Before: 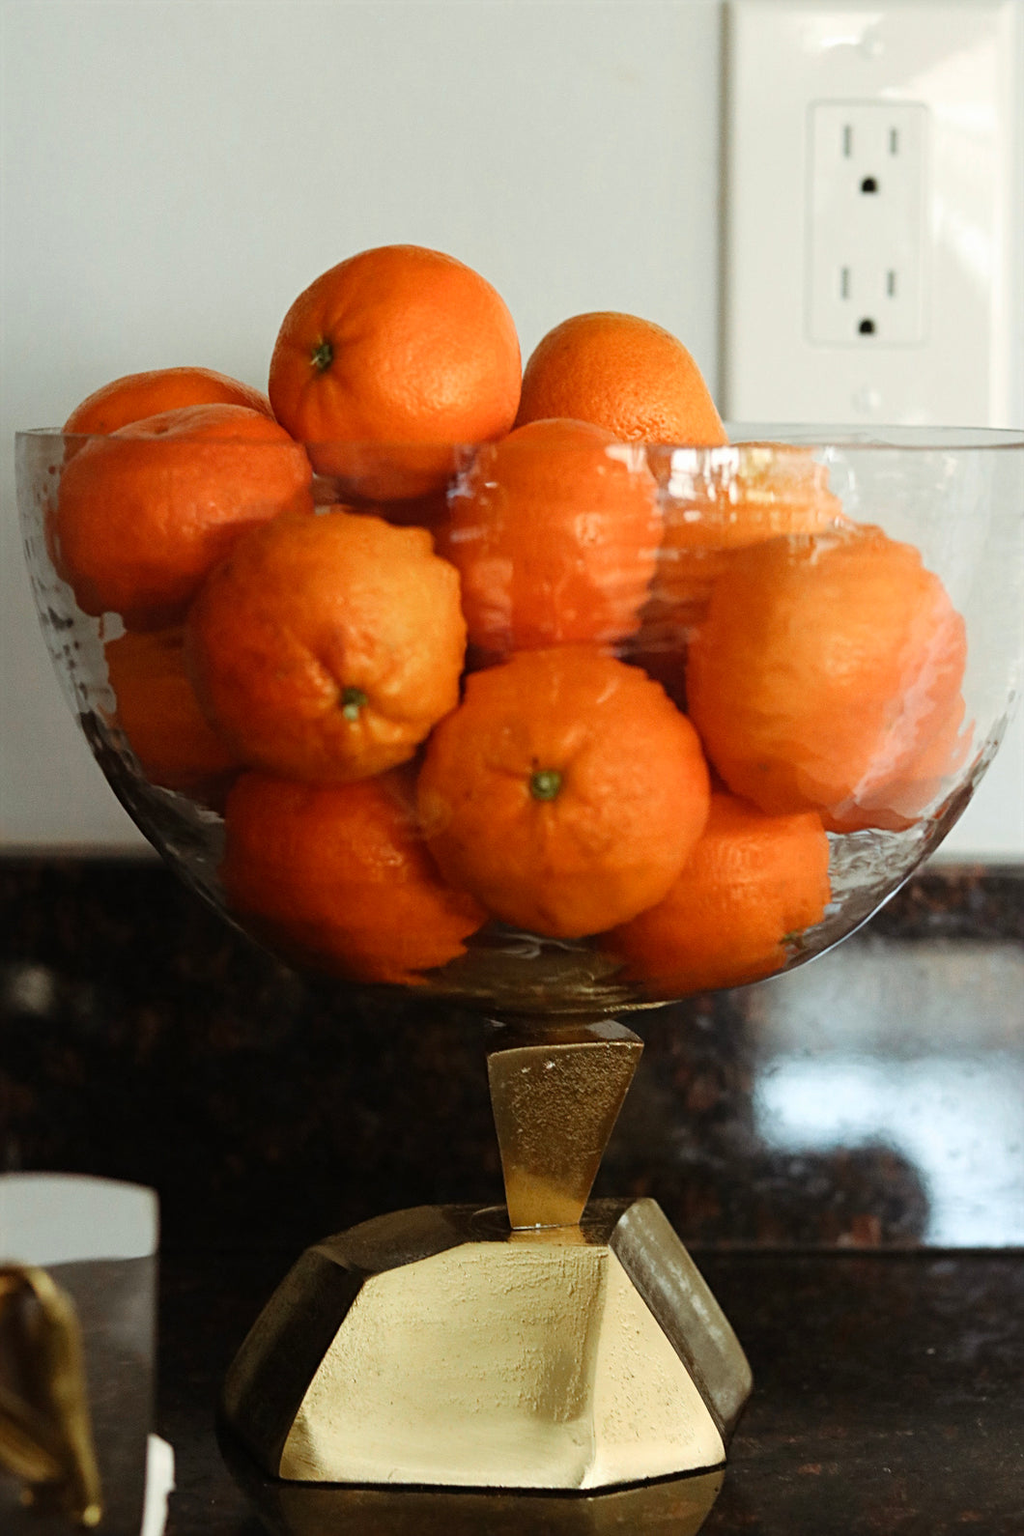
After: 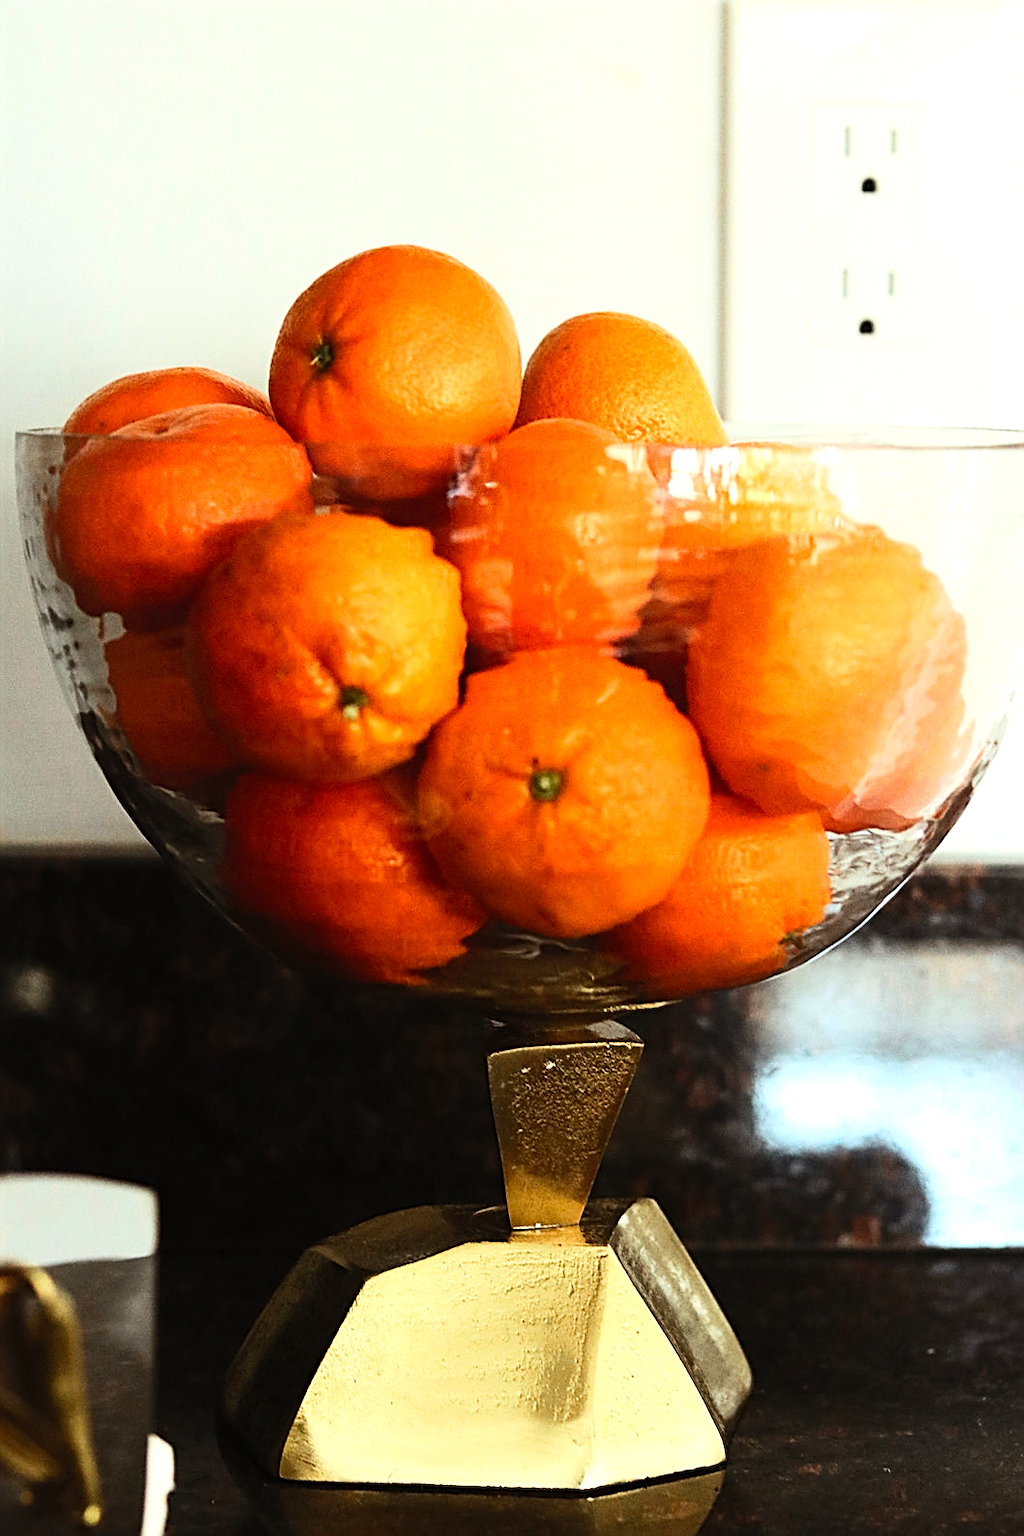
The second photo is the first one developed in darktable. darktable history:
tone equalizer: -8 EV -0.75 EV, -7 EV -0.7 EV, -6 EV -0.6 EV, -5 EV -0.4 EV, -3 EV 0.4 EV, -2 EV 0.6 EV, -1 EV 0.7 EV, +0 EV 0.75 EV, edges refinement/feathering 500, mask exposure compensation -1.57 EV, preserve details no
sharpen: on, module defaults
contrast brightness saturation: contrast 0.2, brightness 0.16, saturation 0.22
